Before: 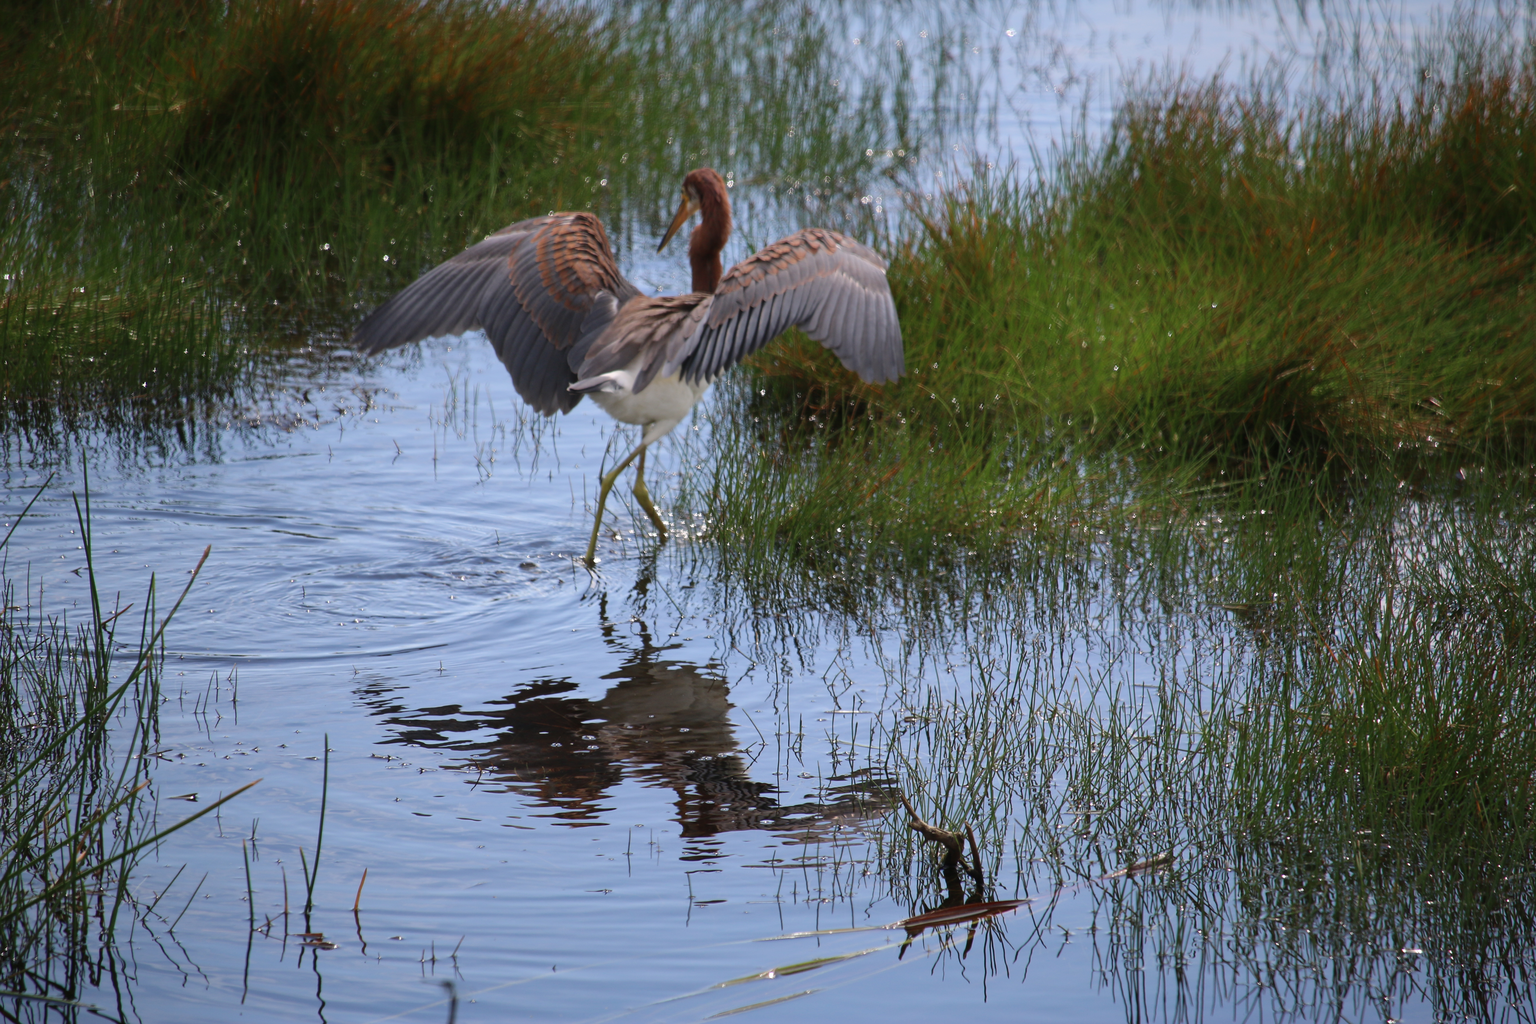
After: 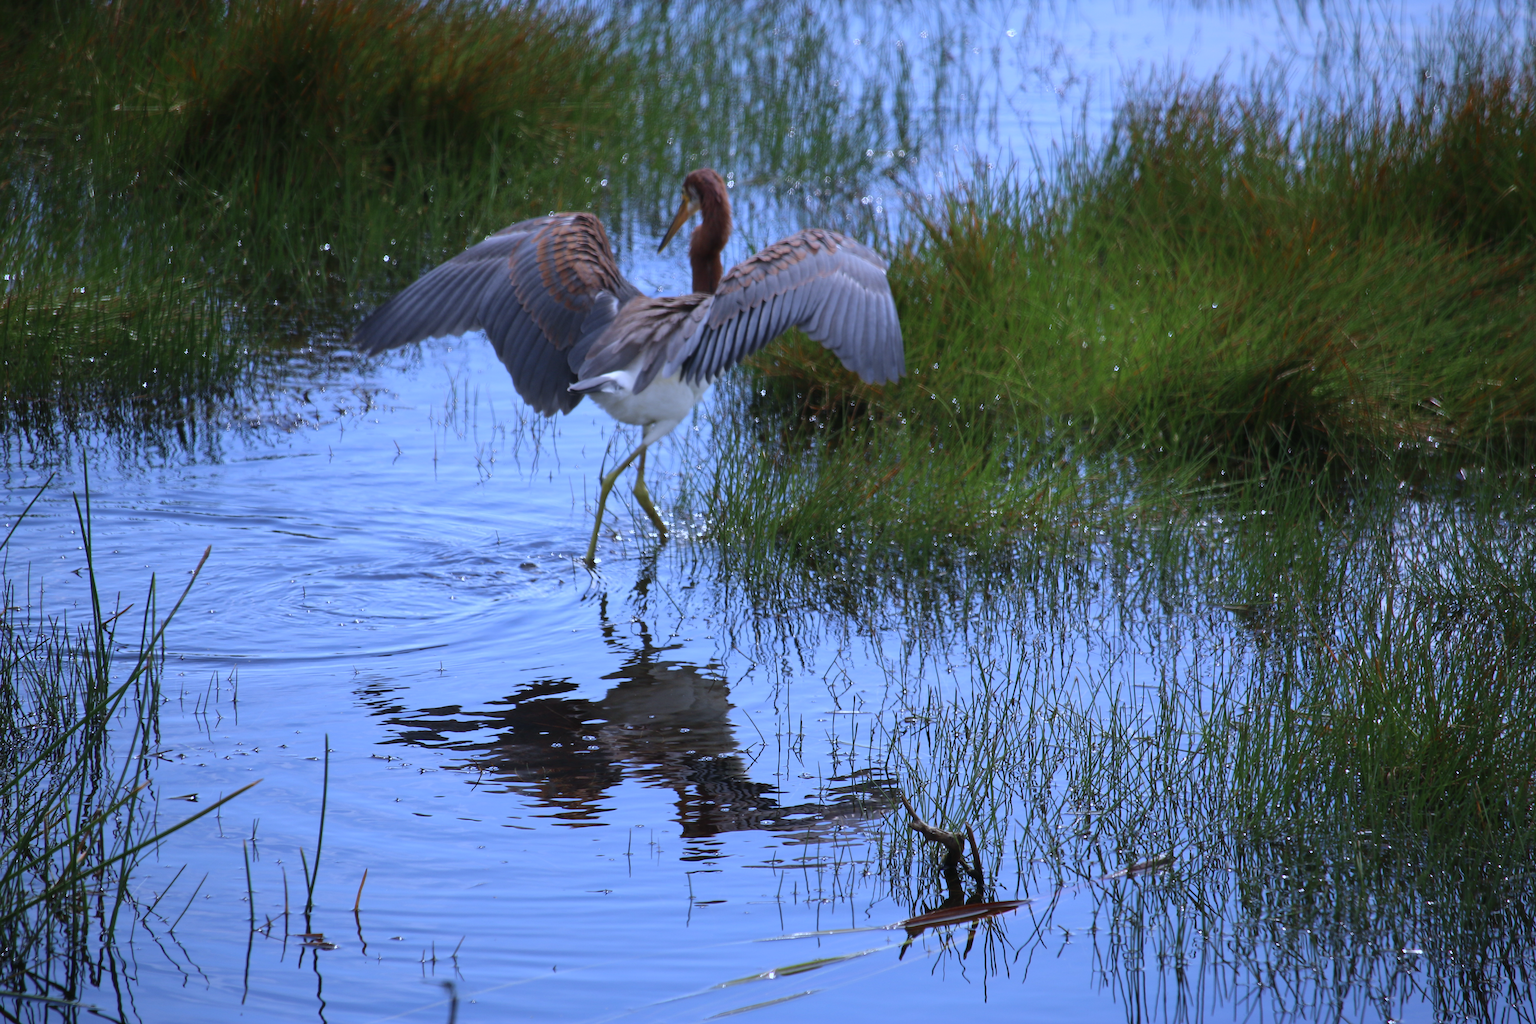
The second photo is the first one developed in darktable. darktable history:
white balance: red 0.871, blue 1.249
grain: coarseness 0.81 ISO, strength 1.34%, mid-tones bias 0%
